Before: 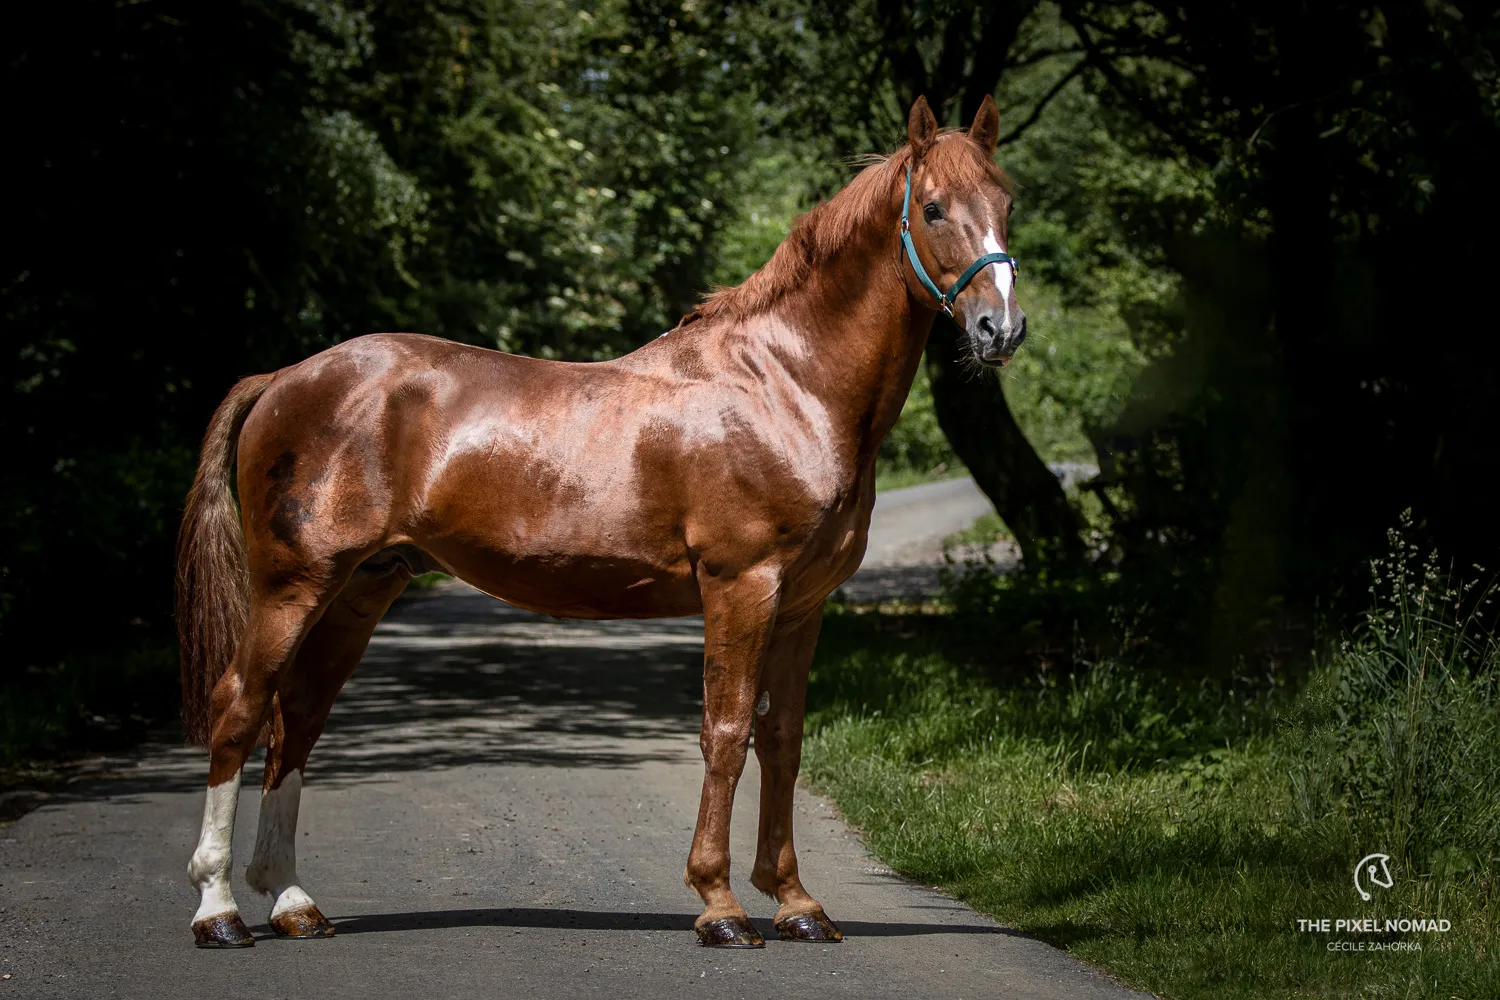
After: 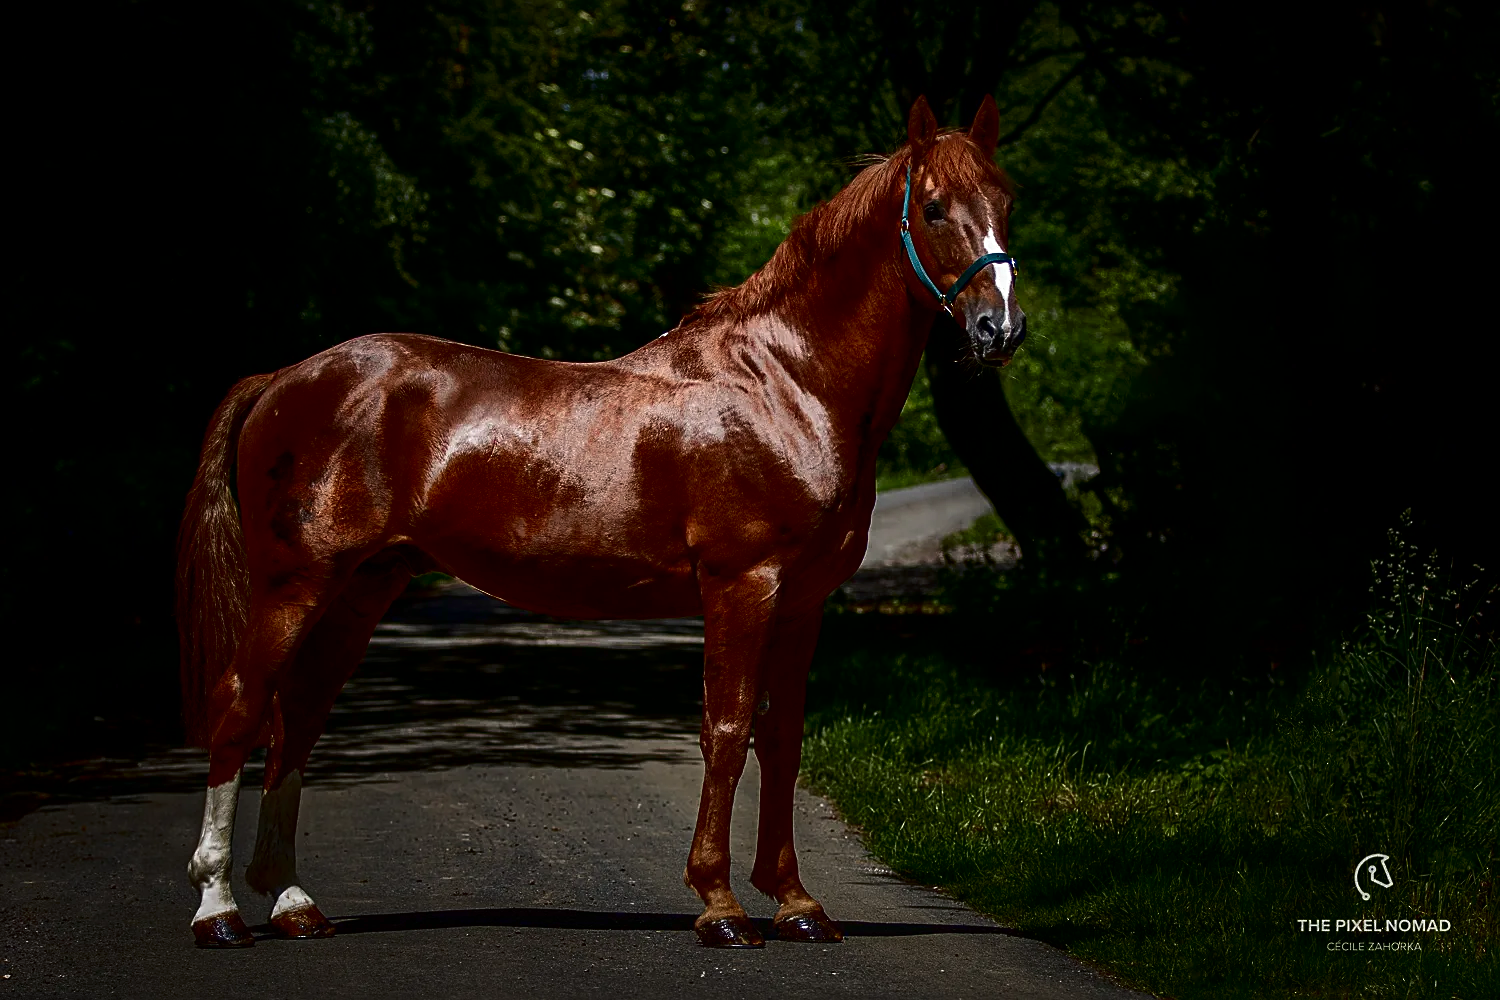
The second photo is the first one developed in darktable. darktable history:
sharpen: on, module defaults
contrast brightness saturation: contrast 0.09, brightness -0.59, saturation 0.17
